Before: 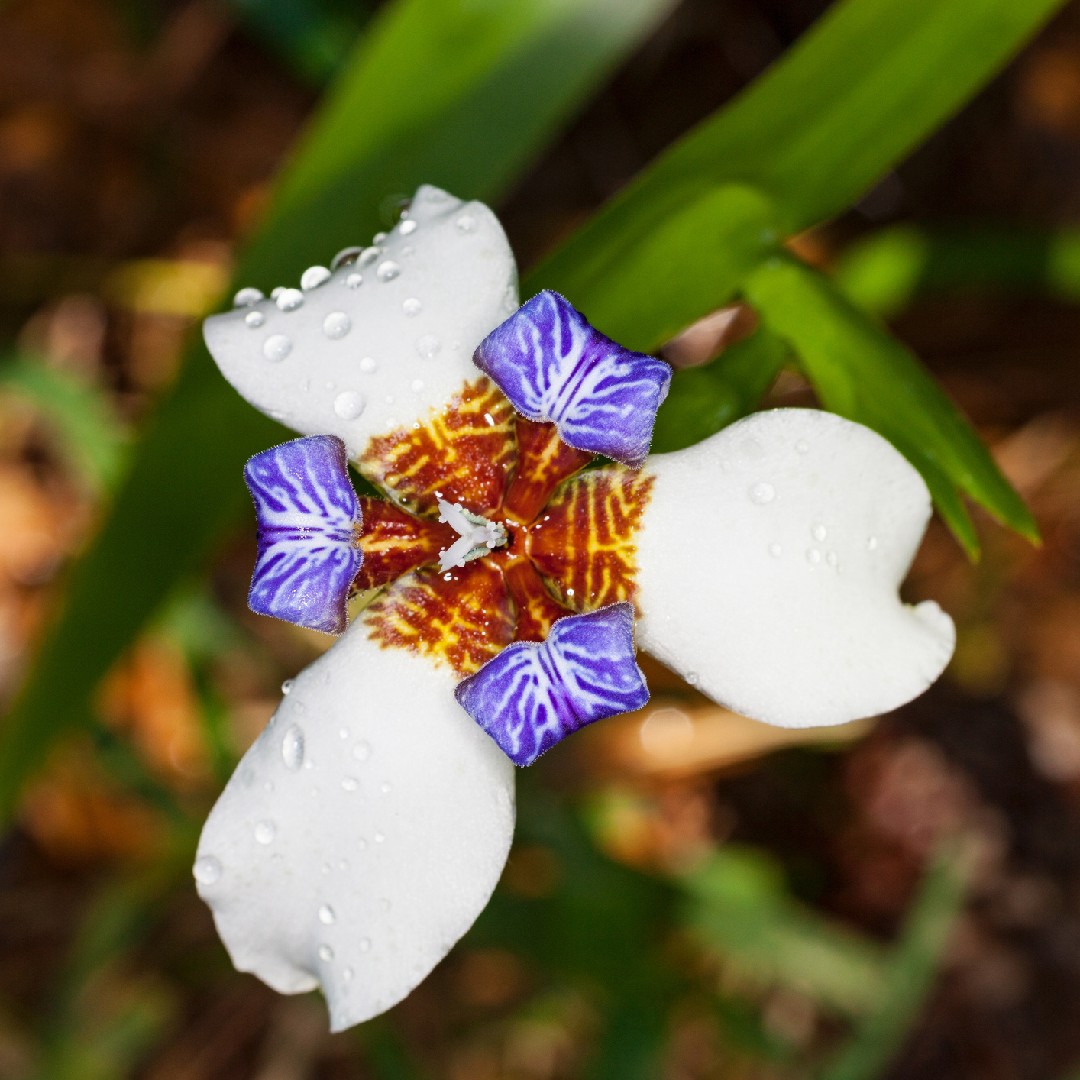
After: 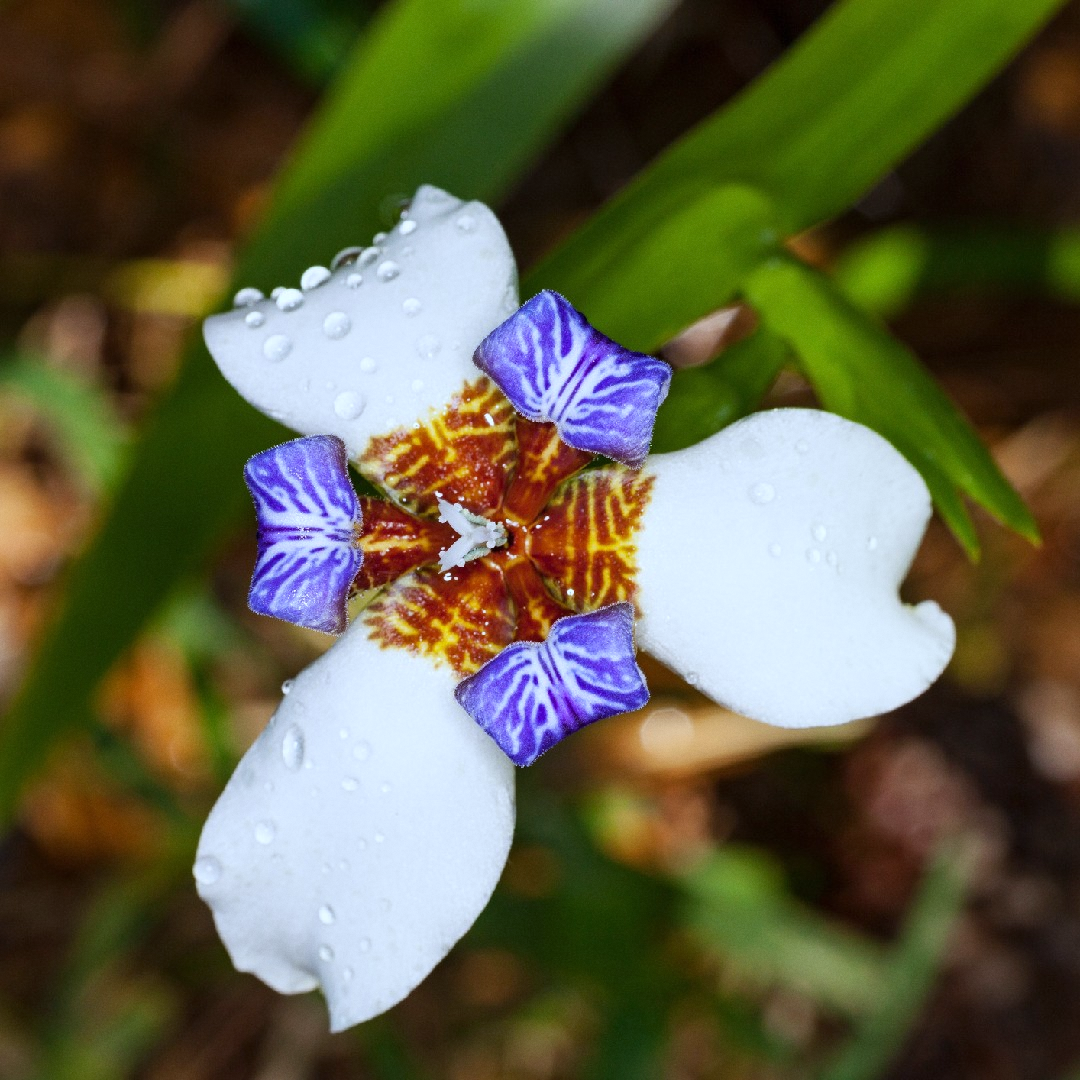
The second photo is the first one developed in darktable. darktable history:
grain: coarseness 0.09 ISO, strength 10%
white balance: red 0.924, blue 1.095
